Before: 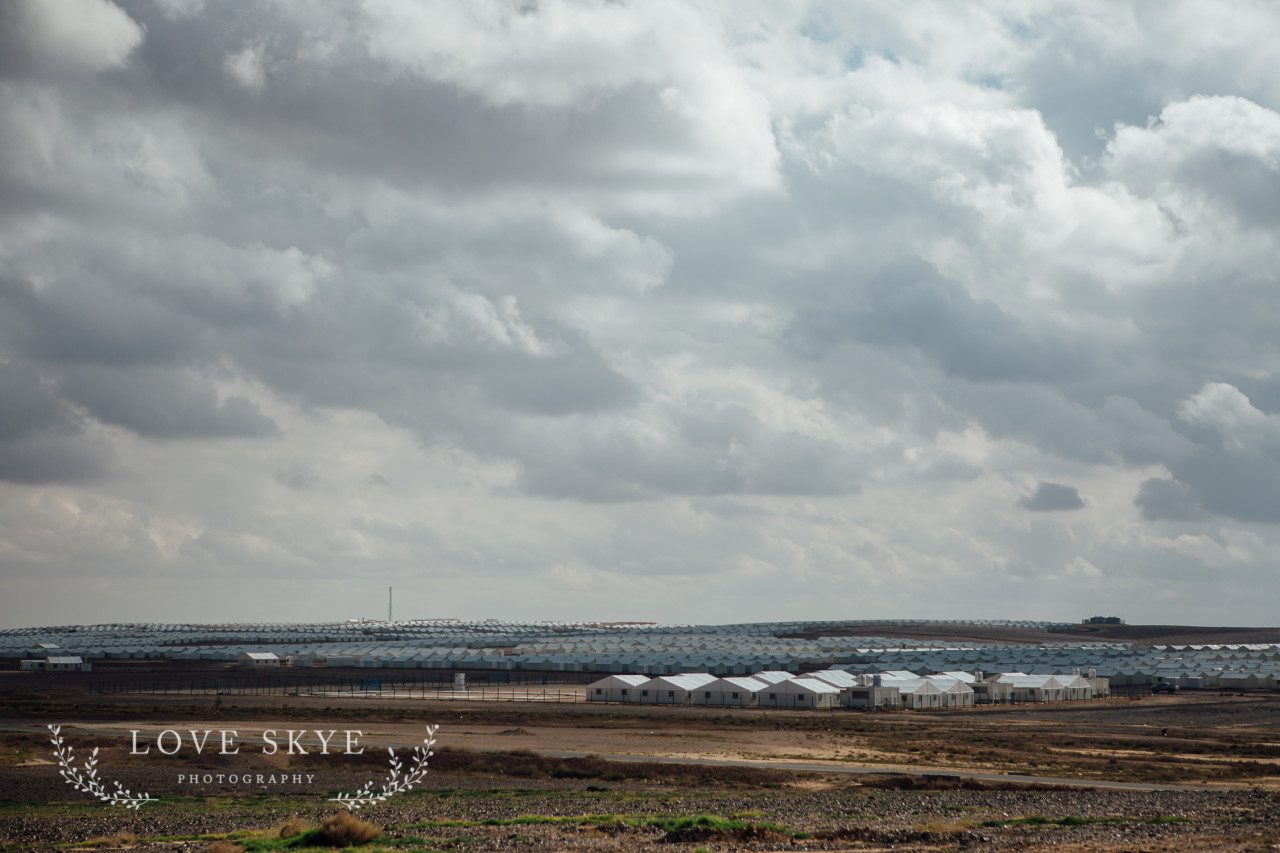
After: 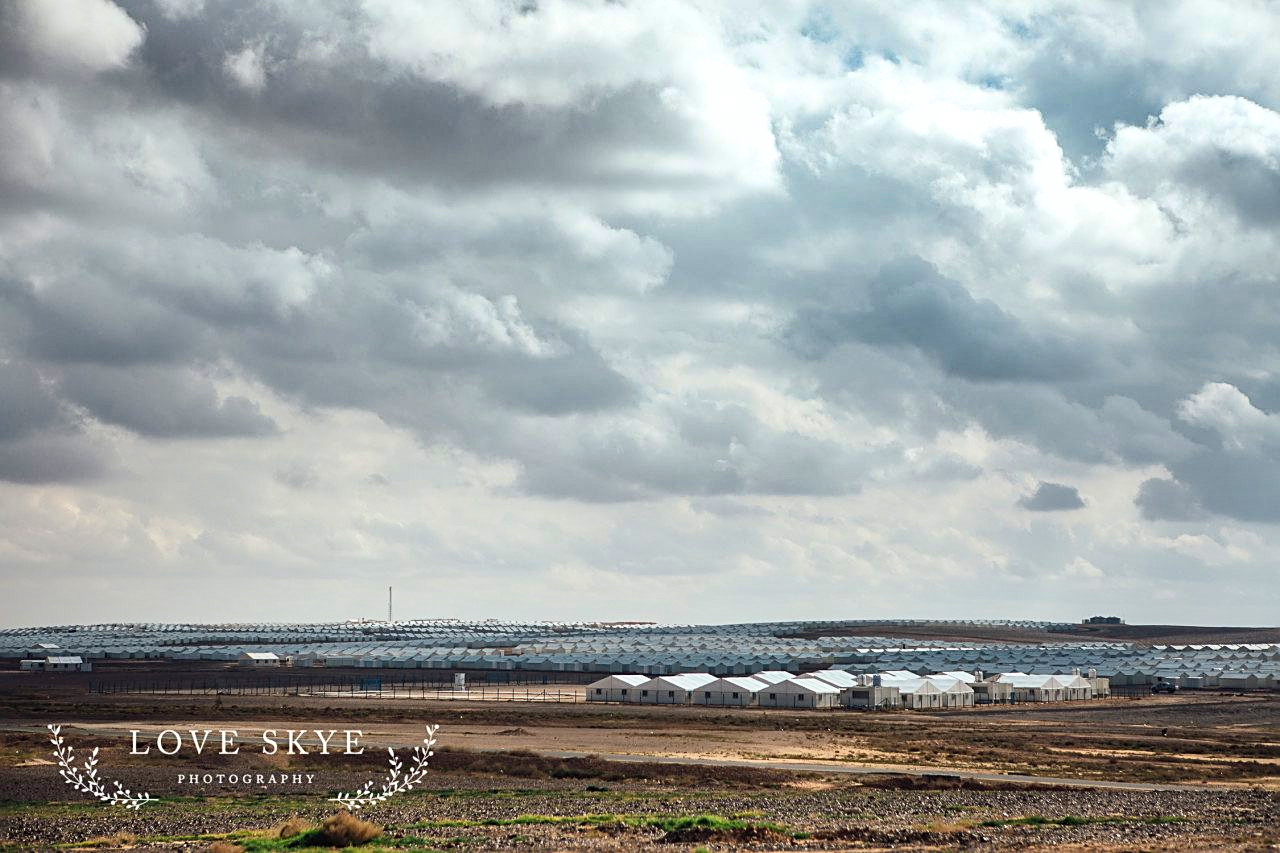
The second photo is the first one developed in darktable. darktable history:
sharpen: on, module defaults
exposure: exposure 0.367 EV, compensate highlight preservation false
shadows and highlights: radius 118.69, shadows 42.21, highlights -61.56, soften with gaussian
contrast brightness saturation: contrast 0.2, brightness 0.16, saturation 0.22
